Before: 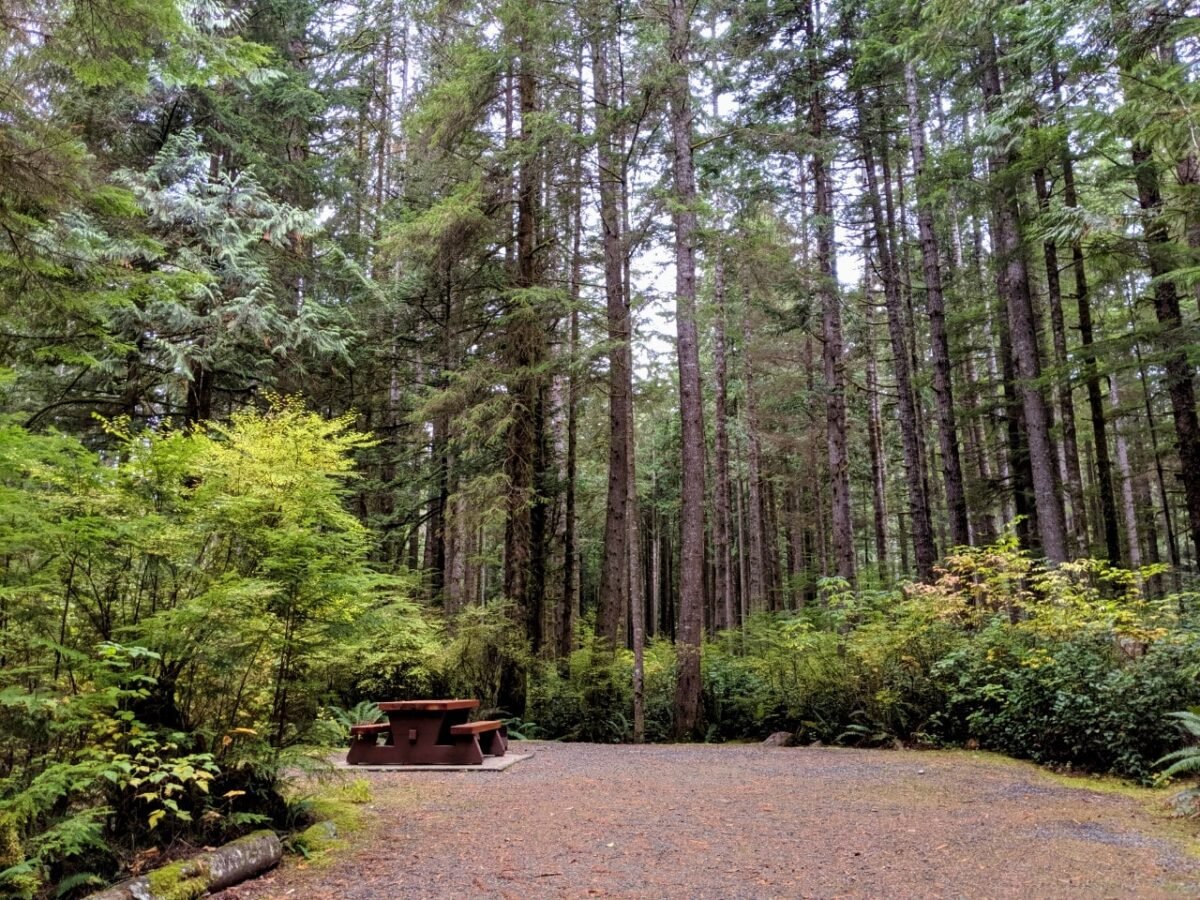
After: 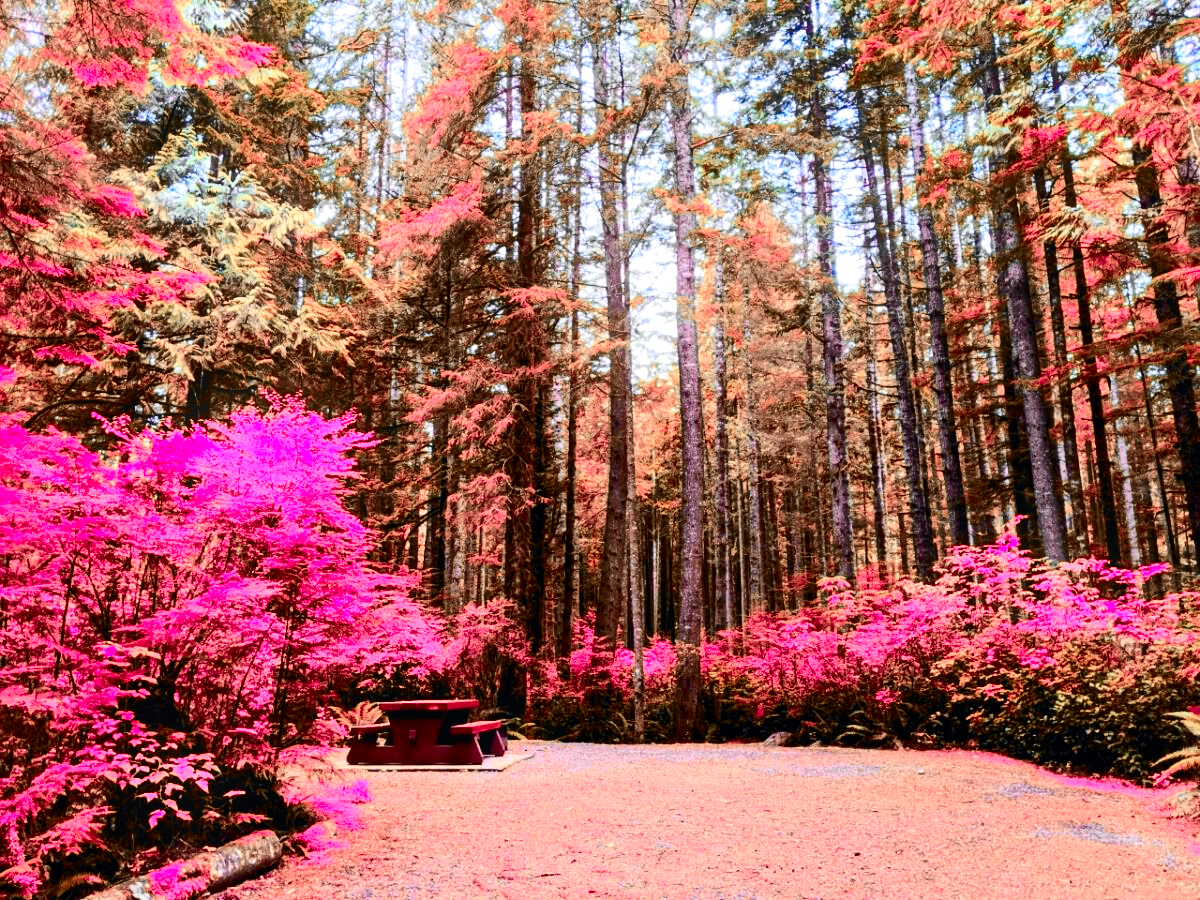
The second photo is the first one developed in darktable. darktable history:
exposure: exposure 0.375 EV, compensate highlight preservation false
bloom: size 9%, threshold 100%, strength 7%
tone curve: curves: ch0 [(0, 0) (0.071, 0.047) (0.266, 0.26) (0.483, 0.554) (0.753, 0.811) (1, 0.983)]; ch1 [(0, 0) (0.346, 0.307) (0.408, 0.387) (0.463, 0.465) (0.482, 0.493) (0.502, 0.5) (0.517, 0.502) (0.55, 0.548) (0.597, 0.61) (0.651, 0.698) (1, 1)]; ch2 [(0, 0) (0.346, 0.34) (0.434, 0.46) (0.485, 0.494) (0.5, 0.494) (0.517, 0.506) (0.526, 0.545) (0.583, 0.61) (0.625, 0.659) (1, 1)], color space Lab, independent channels, preserve colors none
color zones: curves: ch2 [(0, 0.488) (0.143, 0.417) (0.286, 0.212) (0.429, 0.179) (0.571, 0.154) (0.714, 0.415) (0.857, 0.495) (1, 0.488)]
contrast brightness saturation: contrast 0.26, brightness 0.02, saturation 0.87
